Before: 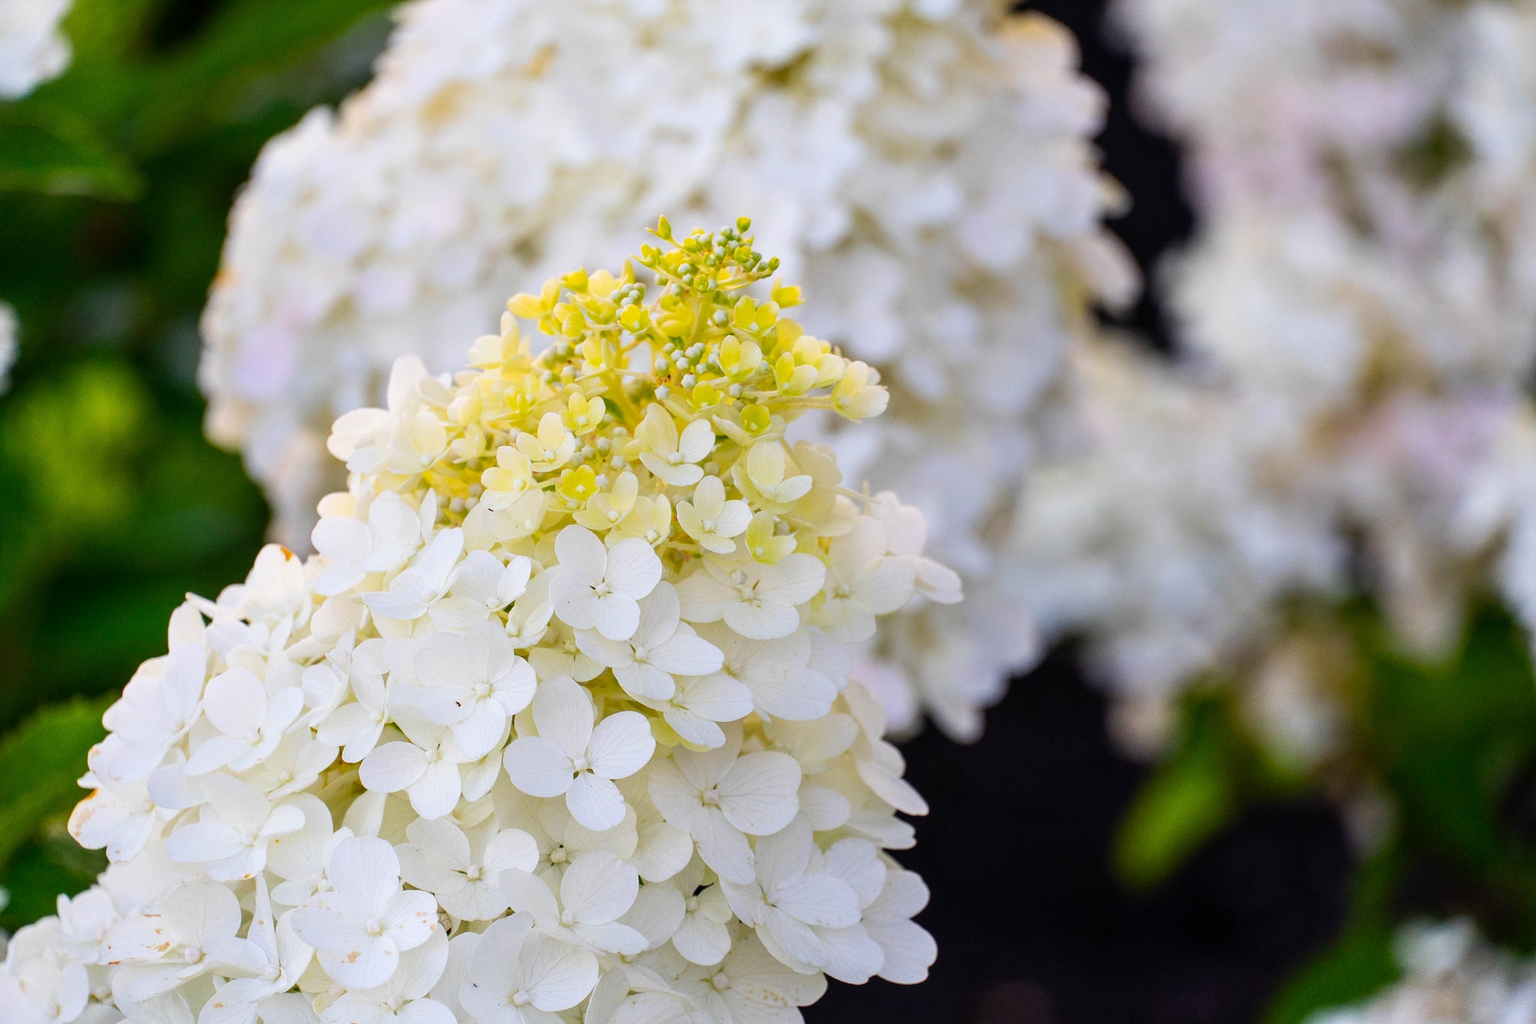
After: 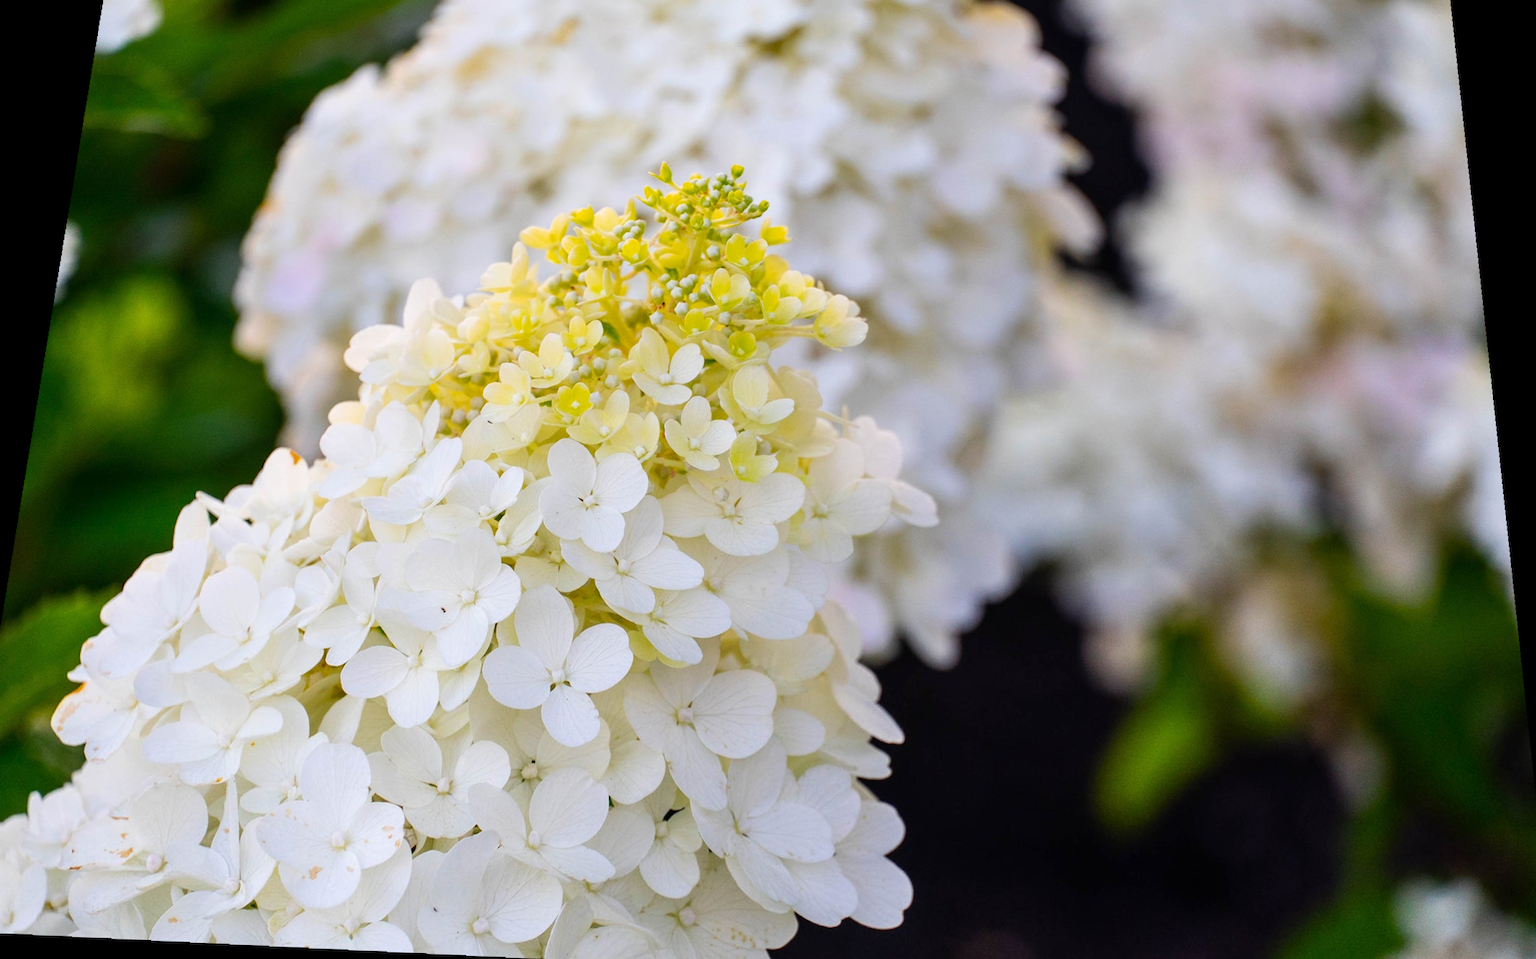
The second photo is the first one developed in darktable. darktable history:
rotate and perspective: rotation 0.128°, lens shift (vertical) -0.181, lens shift (horizontal) -0.044, shear 0.001, automatic cropping off
crop and rotate: angle -1.69°
